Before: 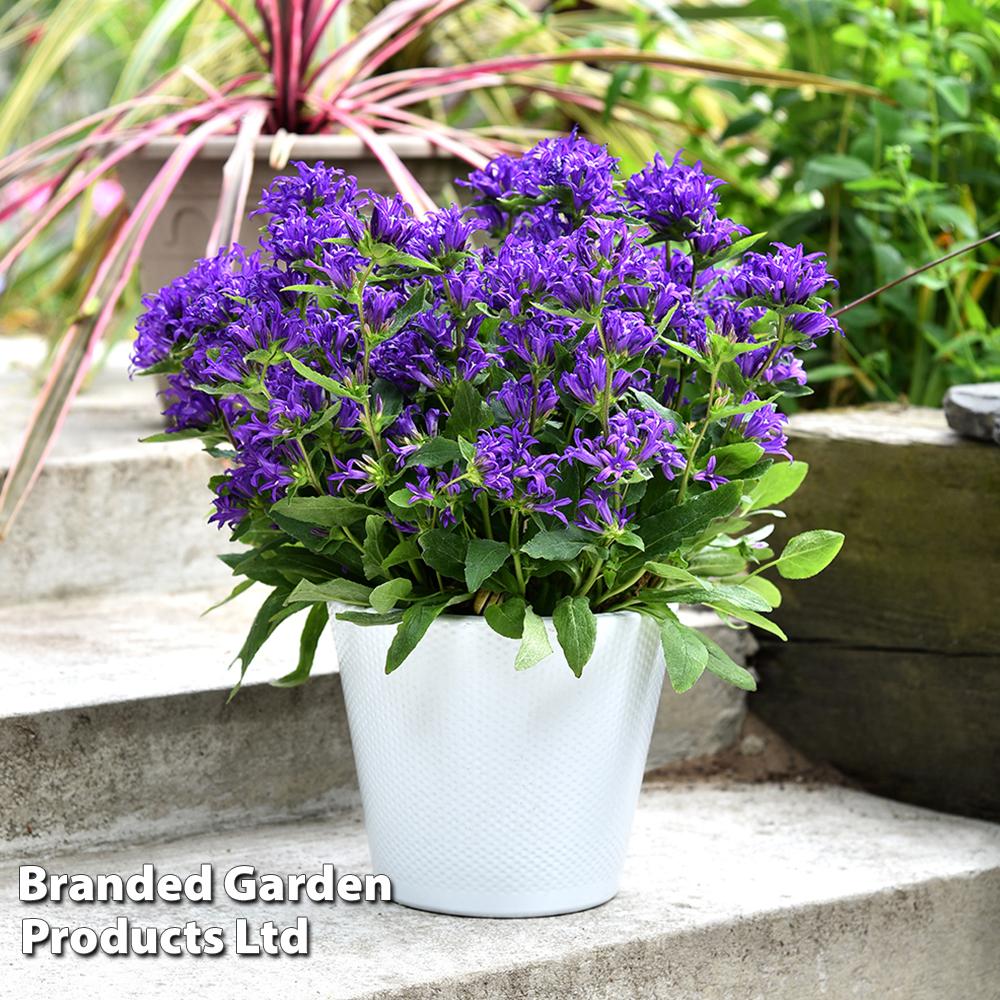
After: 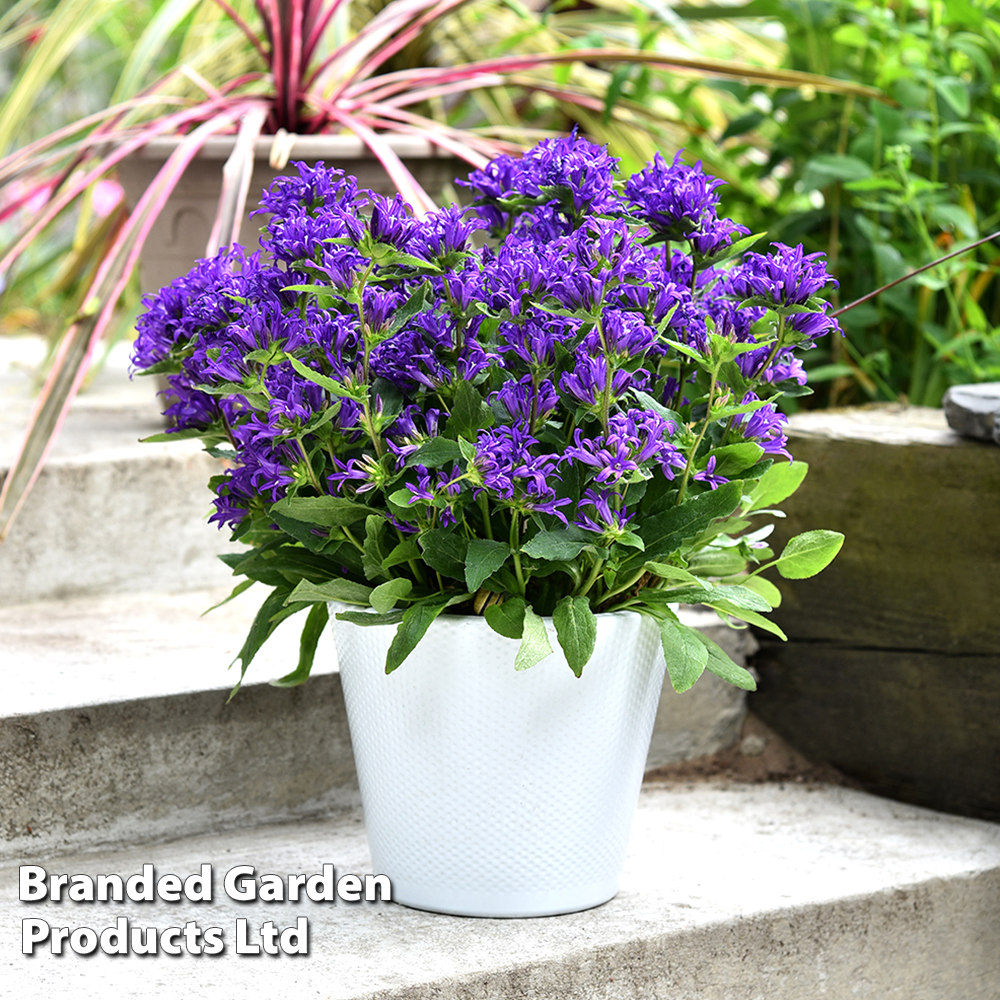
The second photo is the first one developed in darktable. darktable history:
exposure: exposure 0.083 EV, compensate exposure bias true, compensate highlight preservation false
